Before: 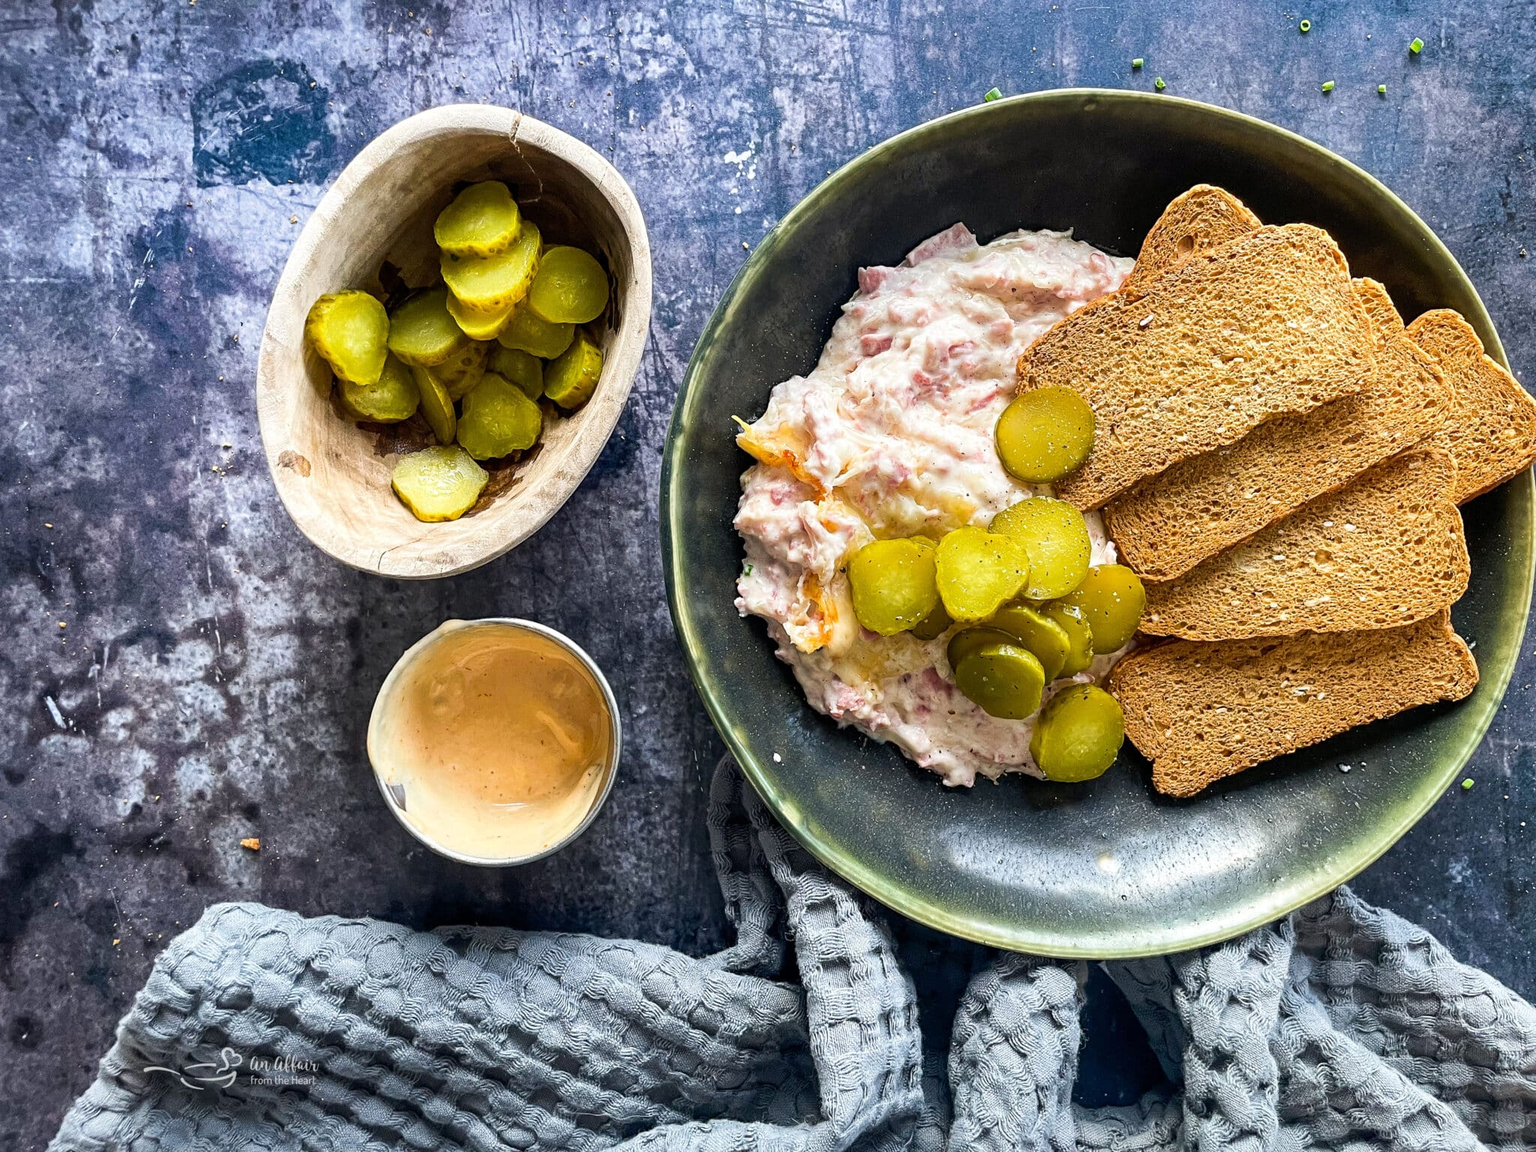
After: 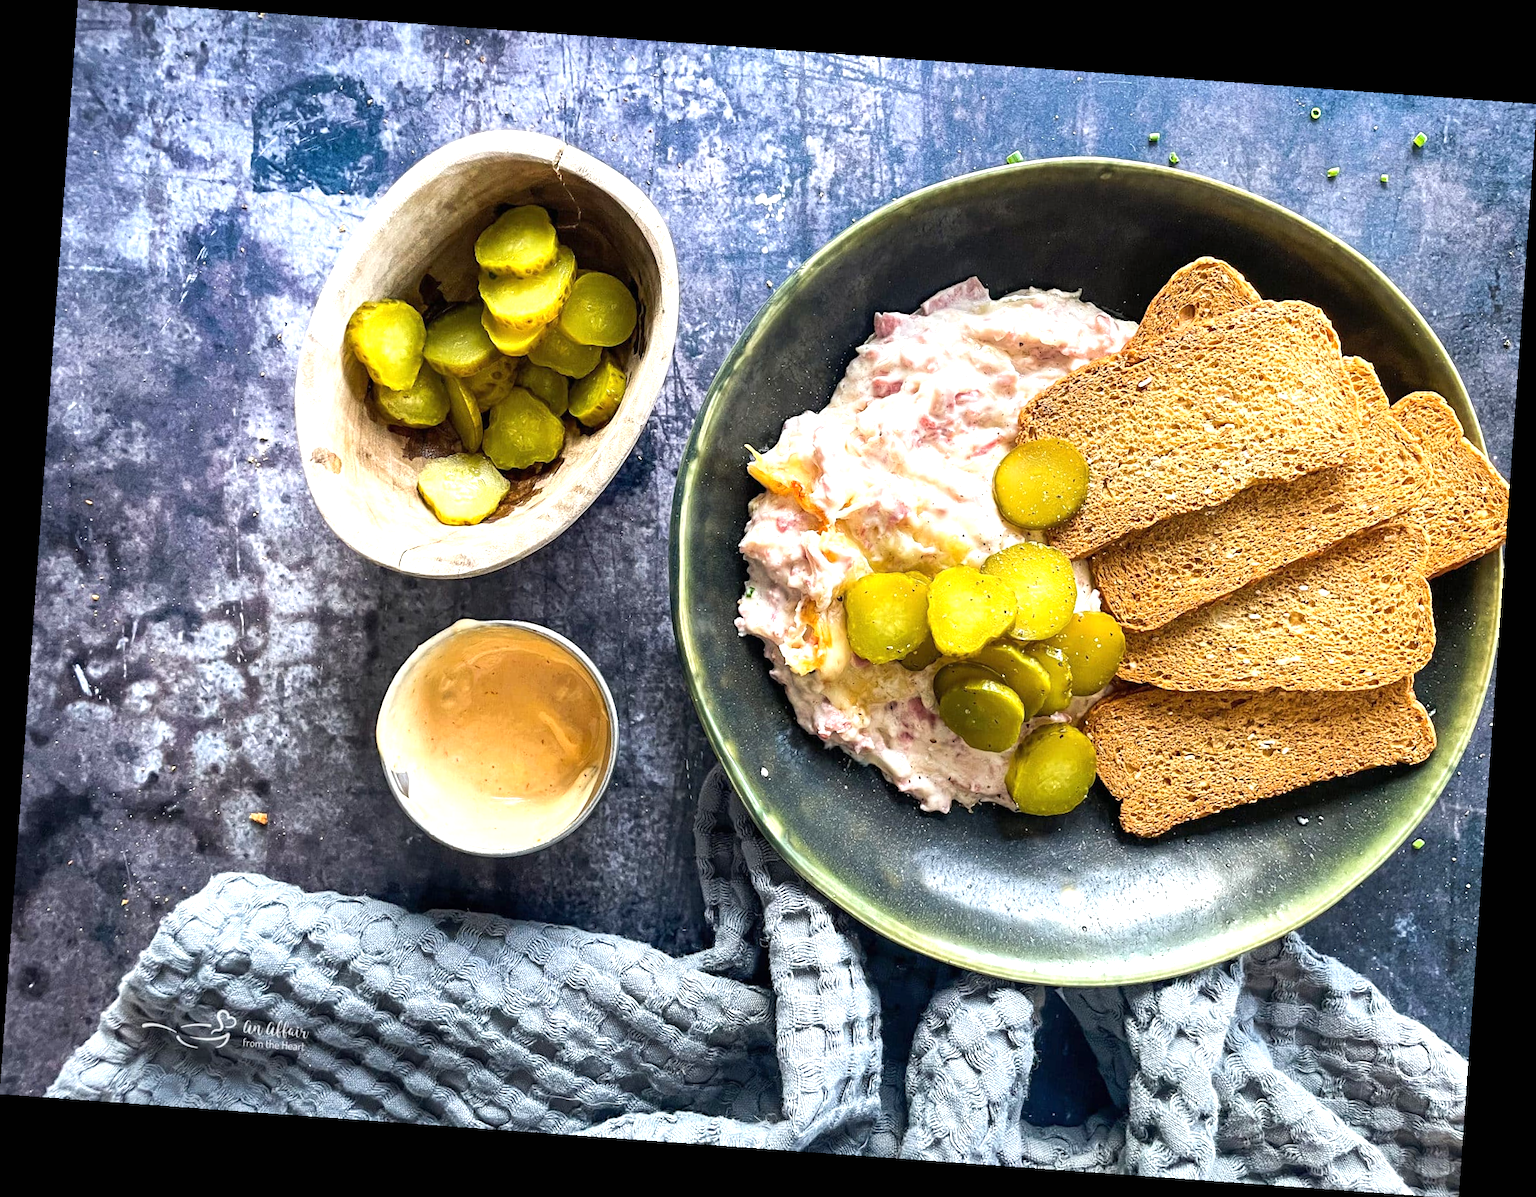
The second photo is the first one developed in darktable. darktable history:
rotate and perspective: rotation 4.1°, automatic cropping off
exposure: black level correction 0, exposure 0.6 EV, compensate highlight preservation false
